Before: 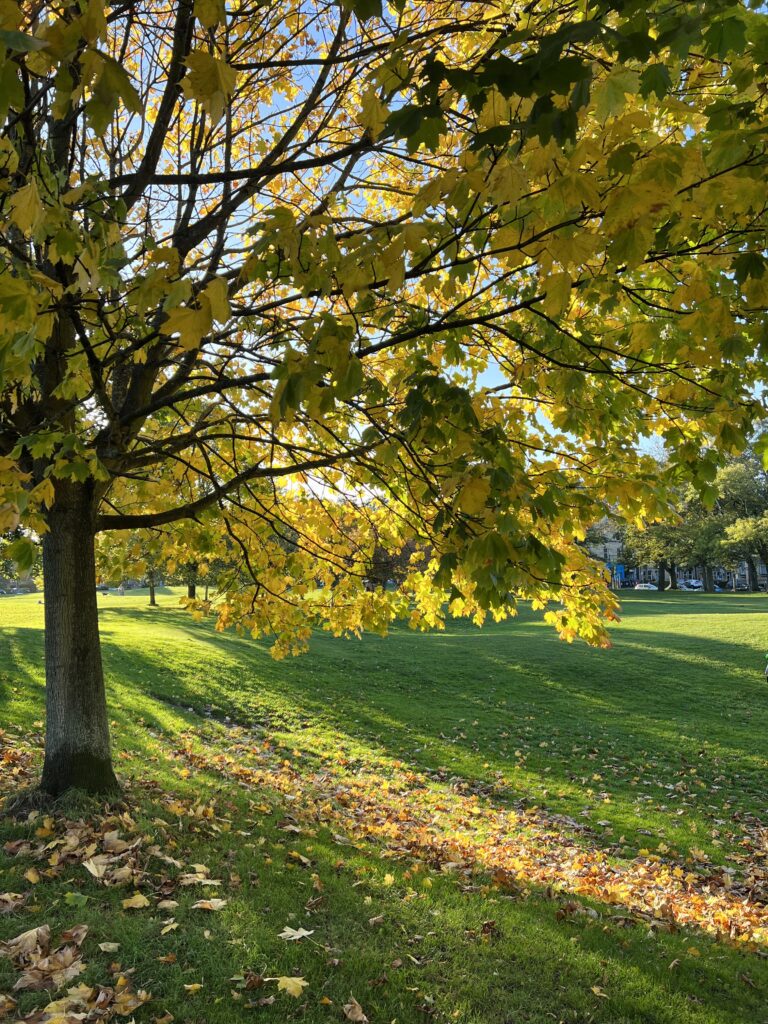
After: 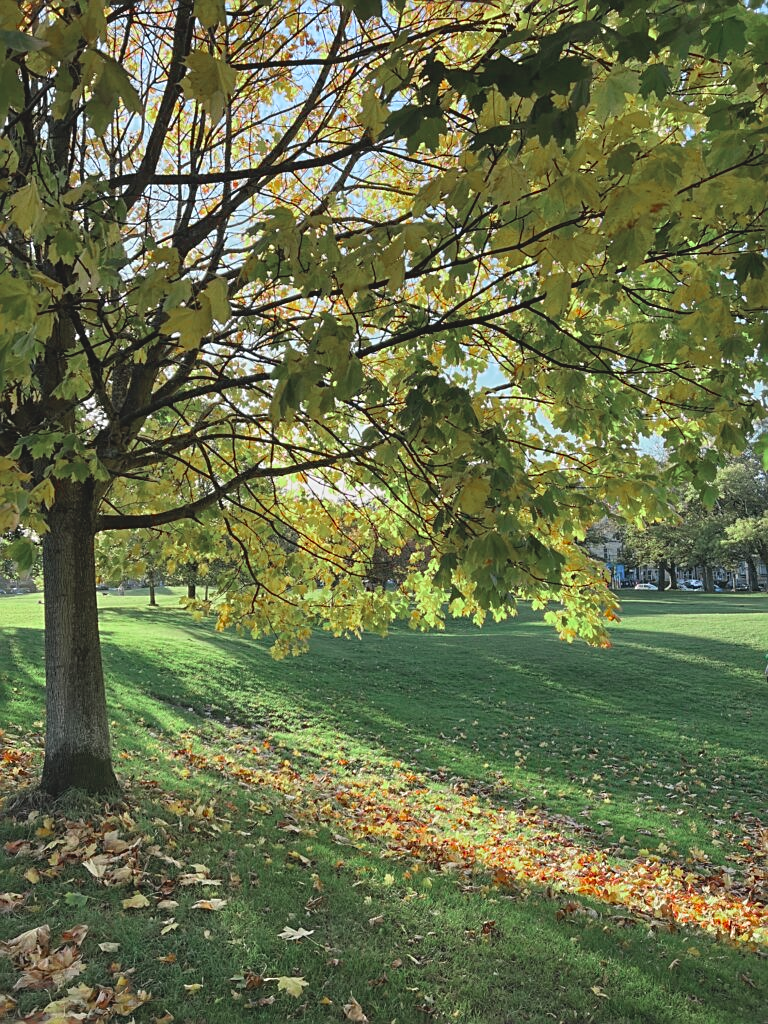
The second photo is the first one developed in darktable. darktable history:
contrast brightness saturation: contrast -0.13, brightness 0.05, saturation -0.14
color zones: curves: ch0 [(0, 0.466) (0.128, 0.466) (0.25, 0.5) (0.375, 0.456) (0.5, 0.5) (0.625, 0.5) (0.737, 0.652) (0.875, 0.5)]; ch1 [(0, 0.603) (0.125, 0.618) (0.261, 0.348) (0.372, 0.353) (0.497, 0.363) (0.611, 0.45) (0.731, 0.427) (0.875, 0.518) (0.998, 0.652)]; ch2 [(0, 0.559) (0.125, 0.451) (0.253, 0.564) (0.37, 0.578) (0.5, 0.466) (0.625, 0.471) (0.731, 0.471) (0.88, 0.485)]
sharpen: on, module defaults
